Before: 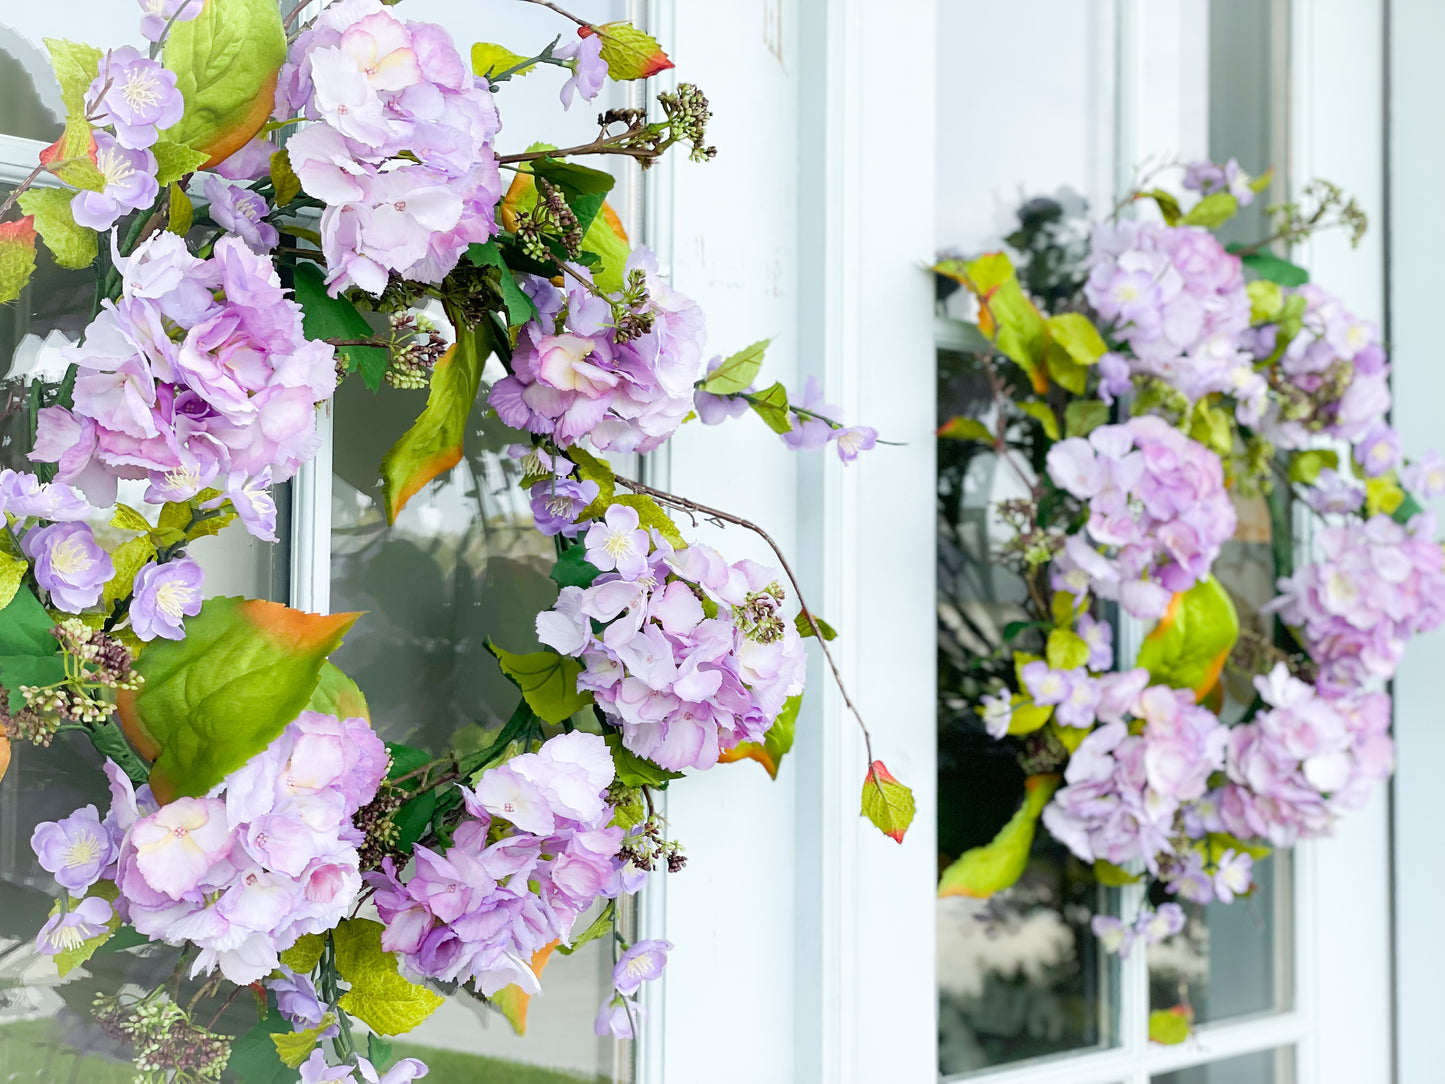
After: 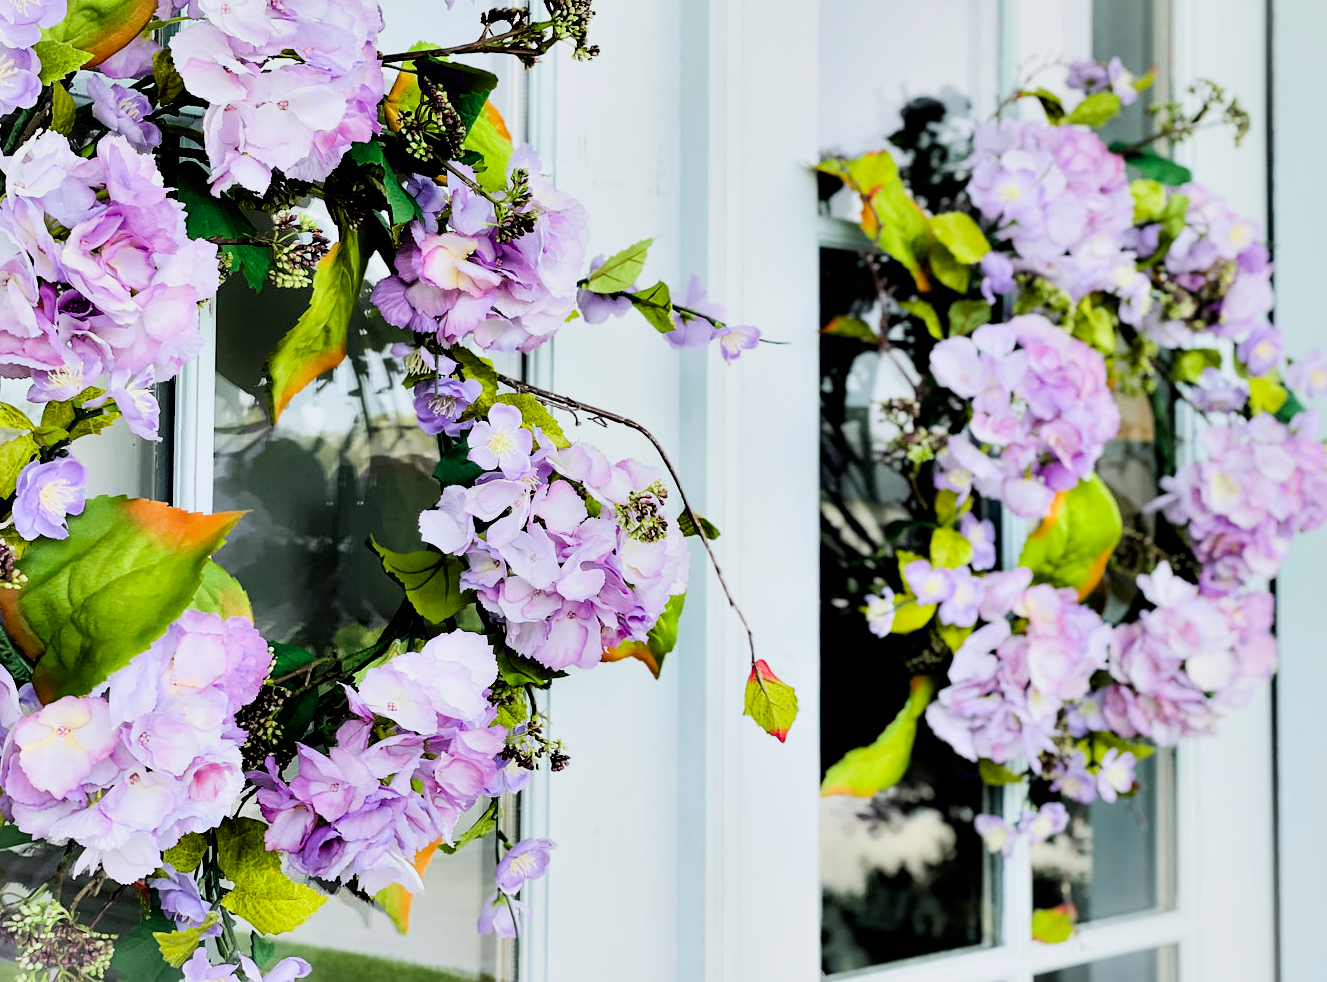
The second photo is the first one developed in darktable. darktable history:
filmic rgb: black relative exposure -7.49 EV, white relative exposure 5 EV, hardness 3.32, contrast 1.296, color science v6 (2022)
tone equalizer: -7 EV 0.131 EV, edges refinement/feathering 500, mask exposure compensation -1.57 EV, preserve details no
contrast equalizer: octaves 7, y [[0.6 ×6], [0.55 ×6], [0 ×6], [0 ×6], [0 ×6]]
crop and rotate: left 8.165%, top 9.343%
